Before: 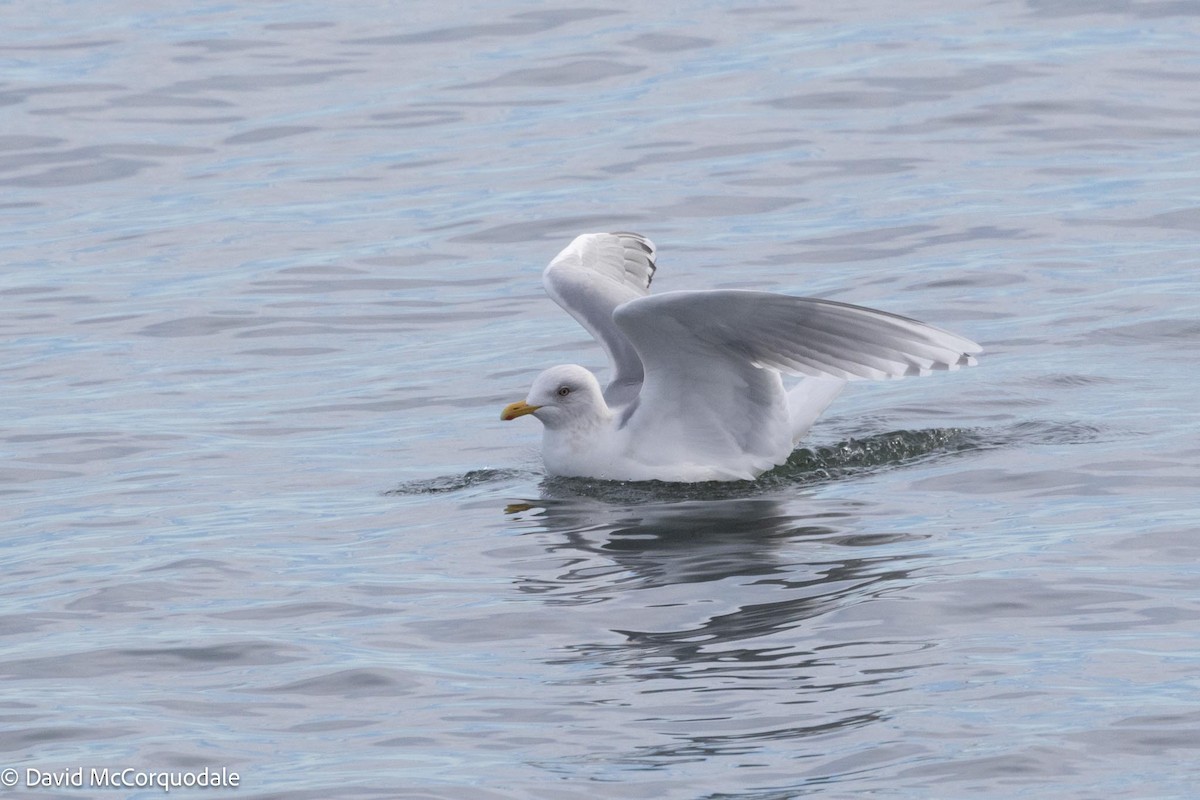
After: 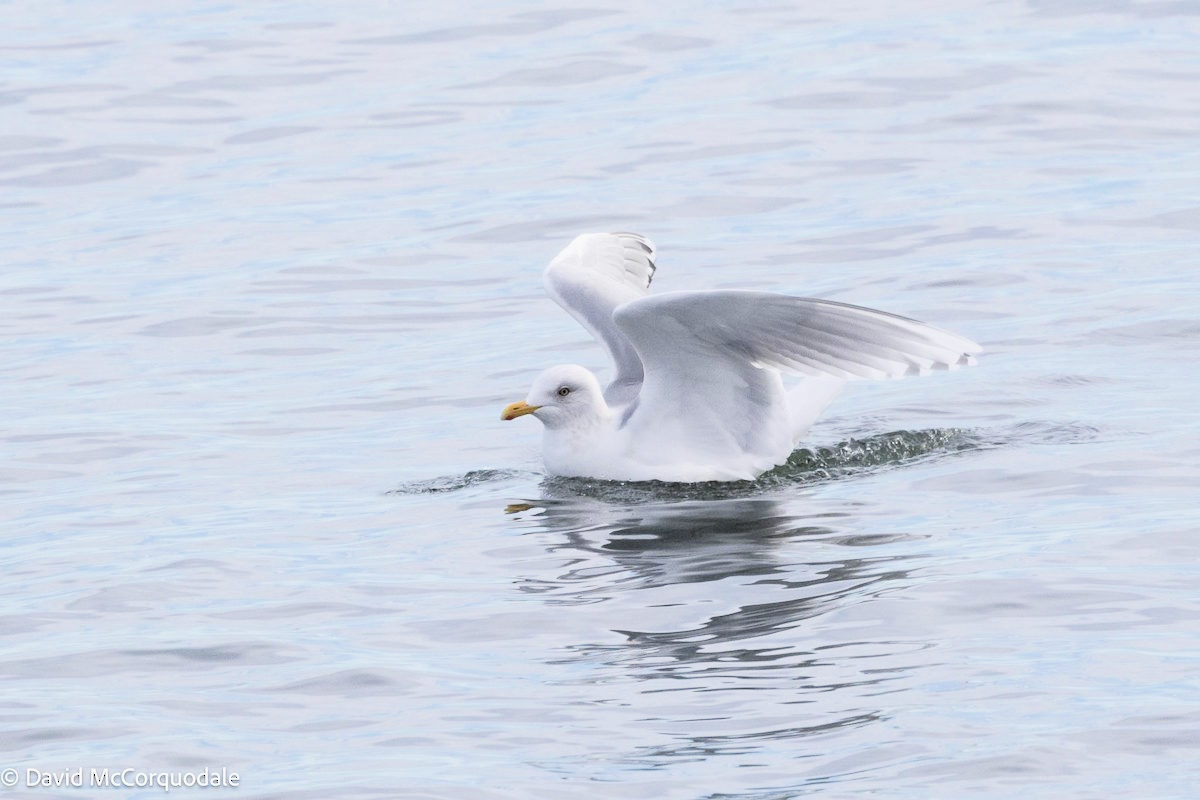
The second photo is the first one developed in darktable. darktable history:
filmic rgb: black relative exposure -5.14 EV, white relative exposure 3.98 EV, hardness 2.88, contrast 1.298
exposure: black level correction 0, exposure 1 EV, compensate highlight preservation false
